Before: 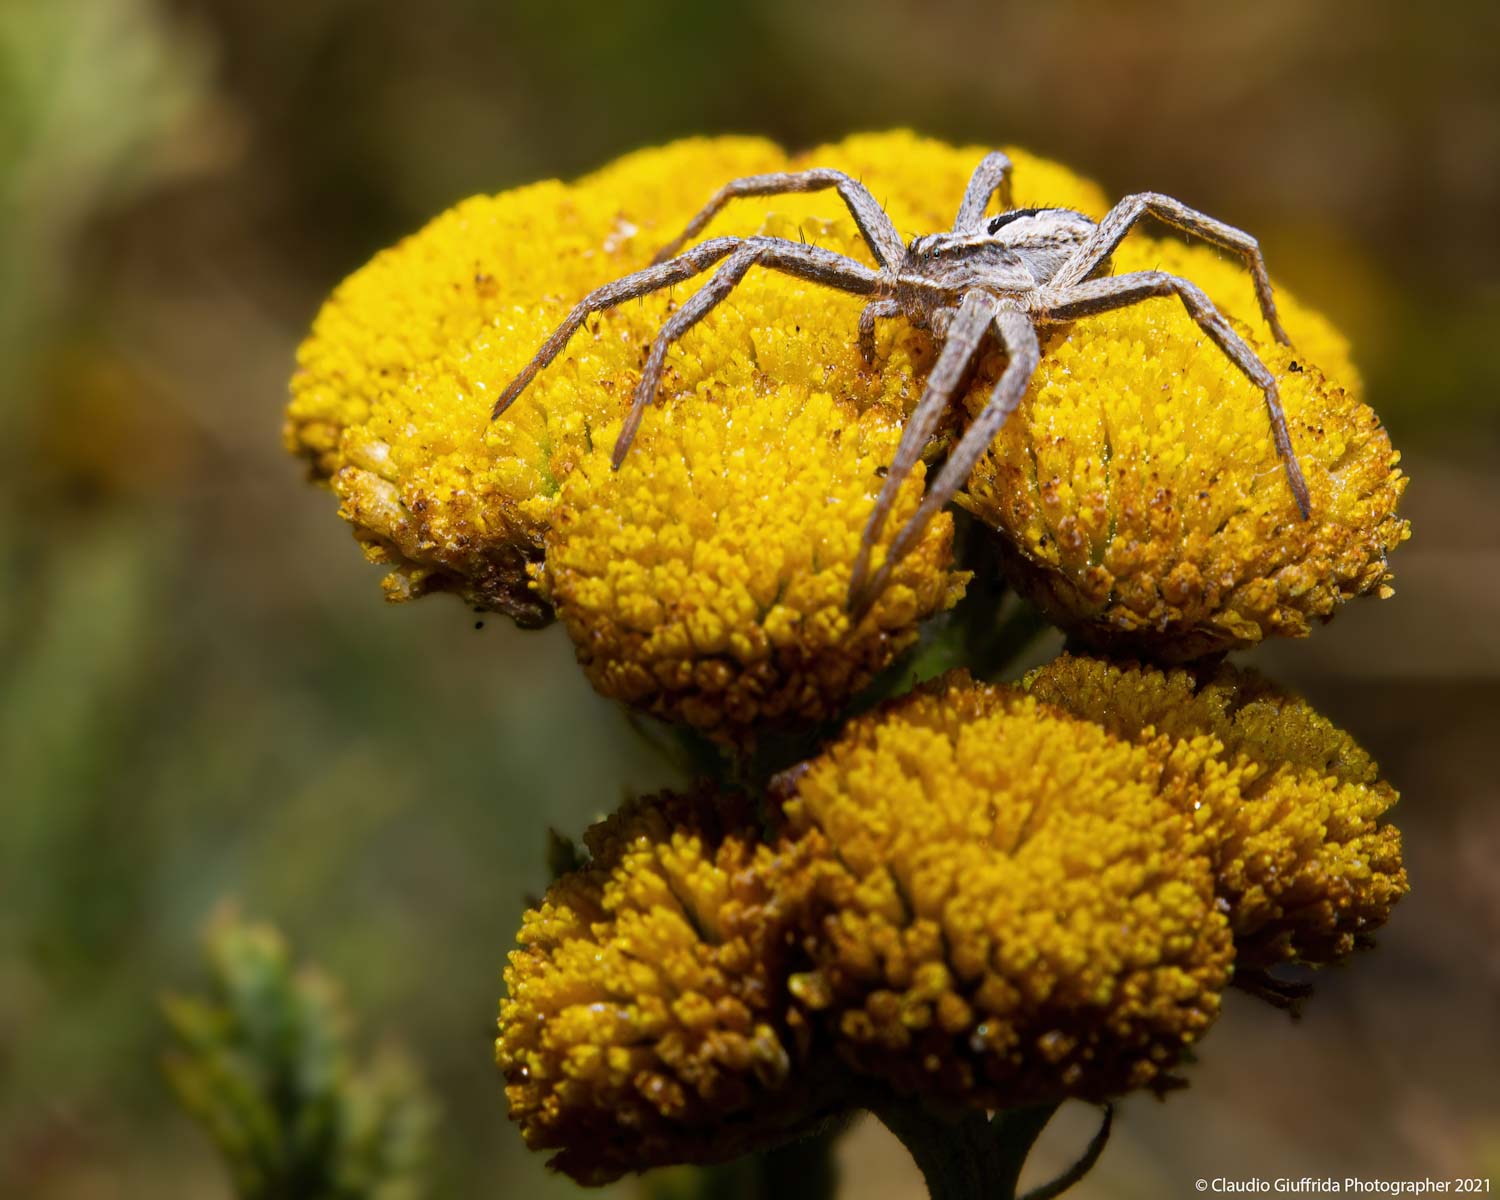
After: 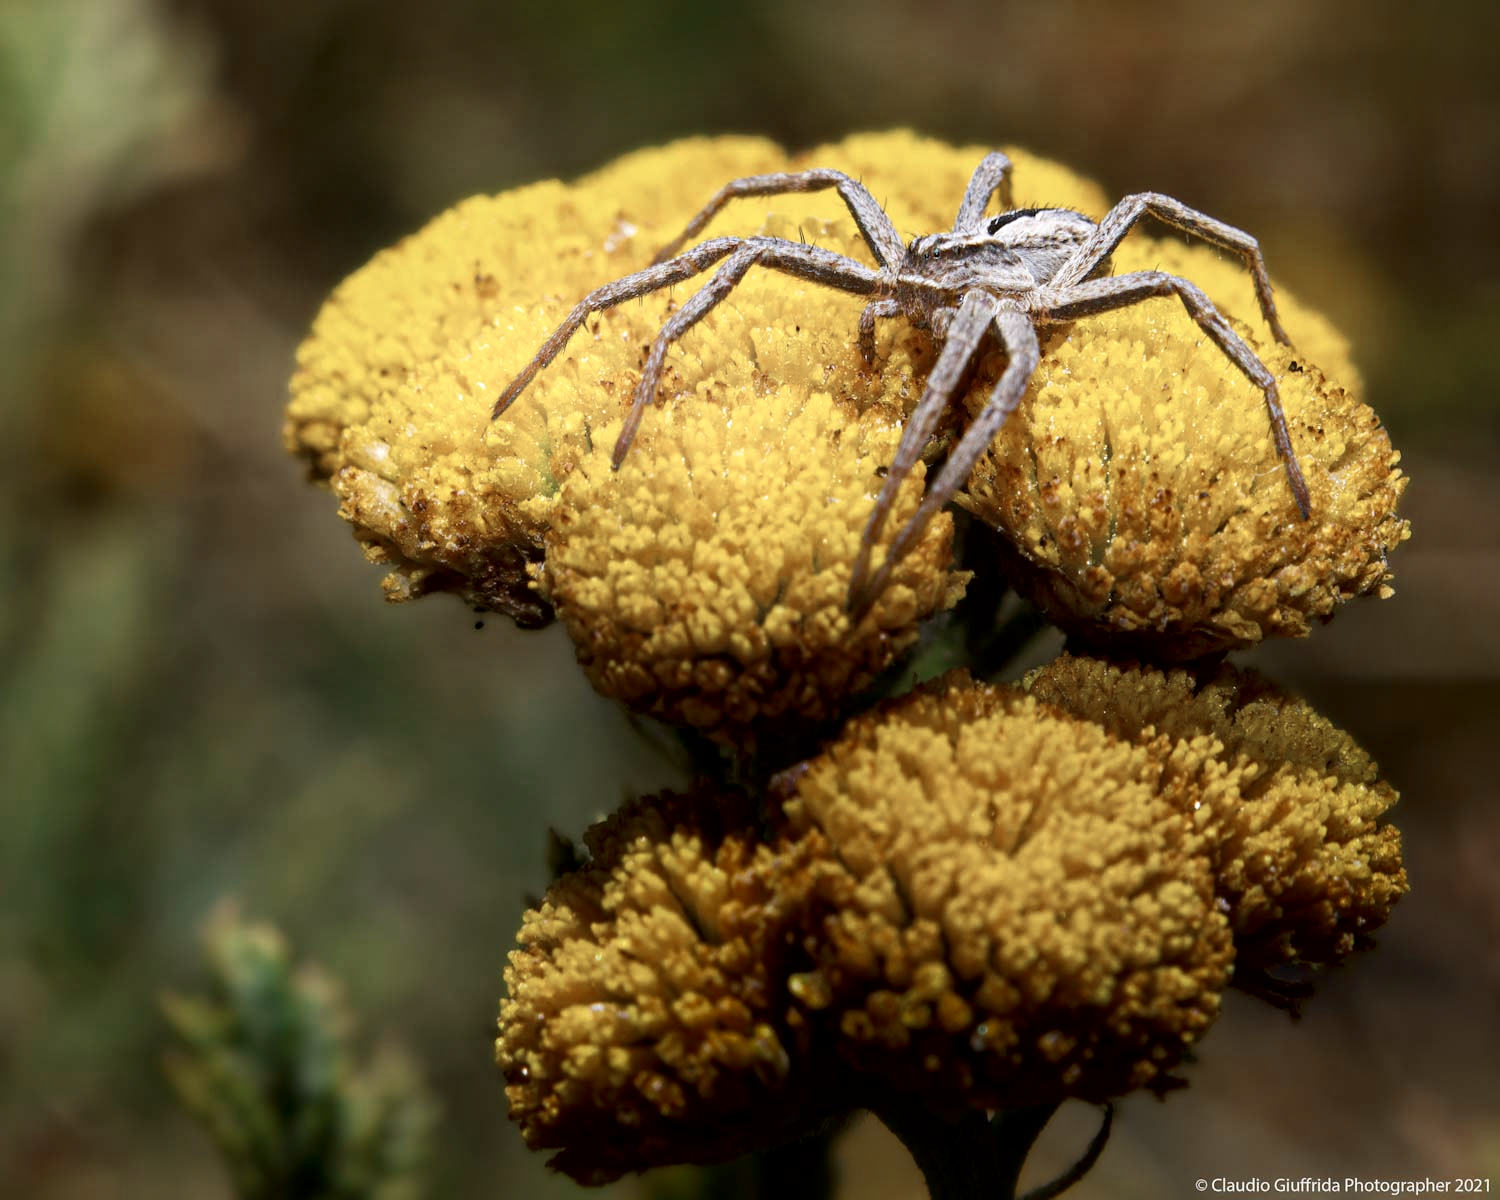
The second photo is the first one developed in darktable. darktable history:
local contrast: mode bilateral grid, contrast 19, coarseness 49, detail 139%, midtone range 0.2
color zones: curves: ch0 [(0, 0.5) (0.125, 0.4) (0.25, 0.5) (0.375, 0.4) (0.5, 0.4) (0.625, 0.35) (0.75, 0.35) (0.875, 0.5)]; ch1 [(0, 0.35) (0.125, 0.45) (0.25, 0.35) (0.375, 0.35) (0.5, 0.35) (0.625, 0.35) (0.75, 0.45) (0.875, 0.35)]; ch2 [(0, 0.6) (0.125, 0.5) (0.25, 0.5) (0.375, 0.6) (0.5, 0.6) (0.625, 0.5) (0.75, 0.5) (0.875, 0.5)]
shadows and highlights: shadows -52.43, highlights 85.3, soften with gaussian
